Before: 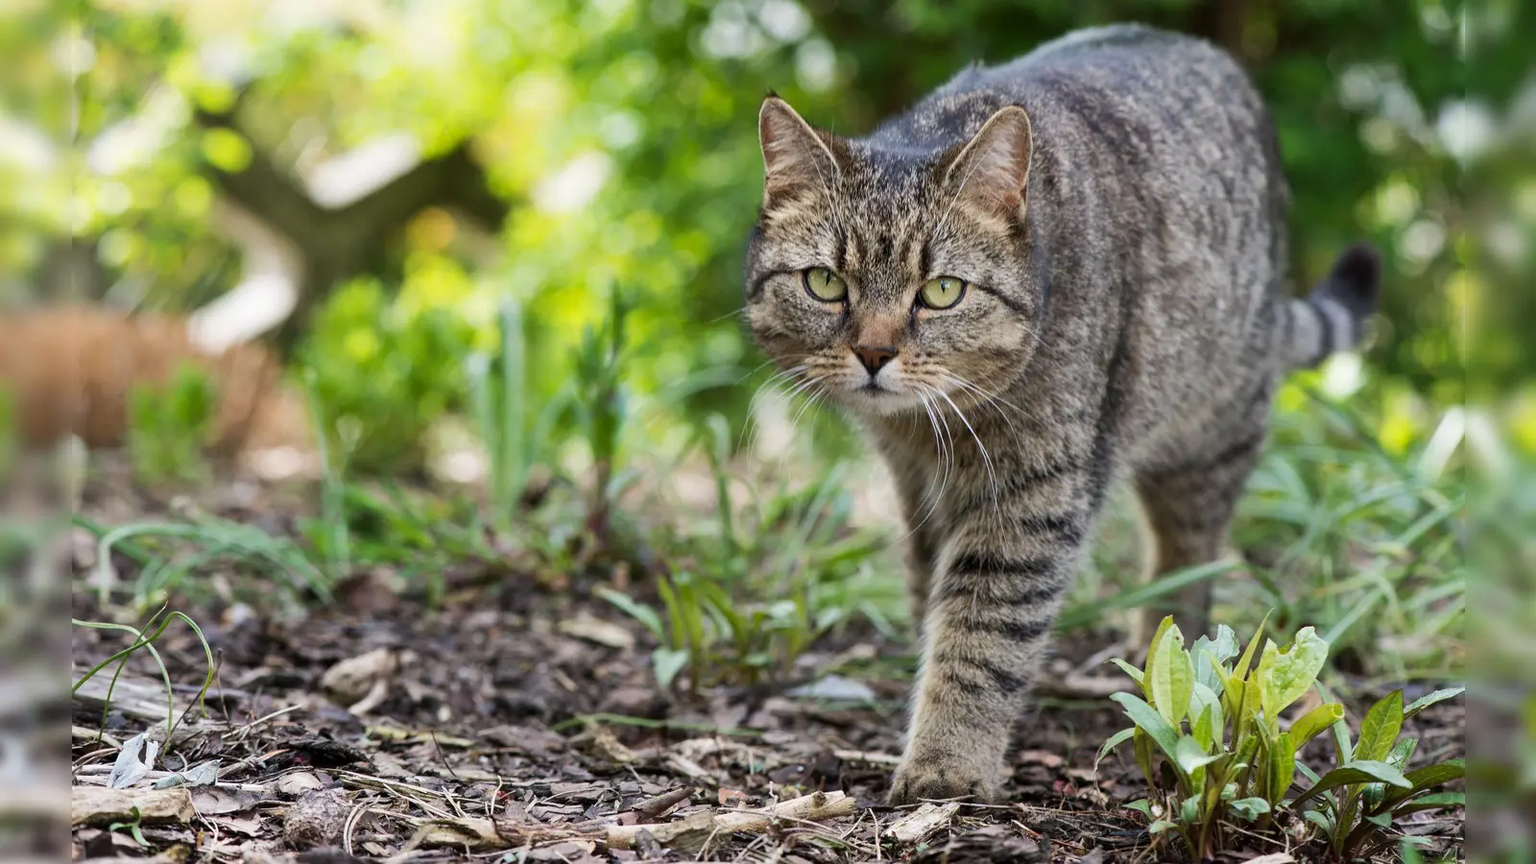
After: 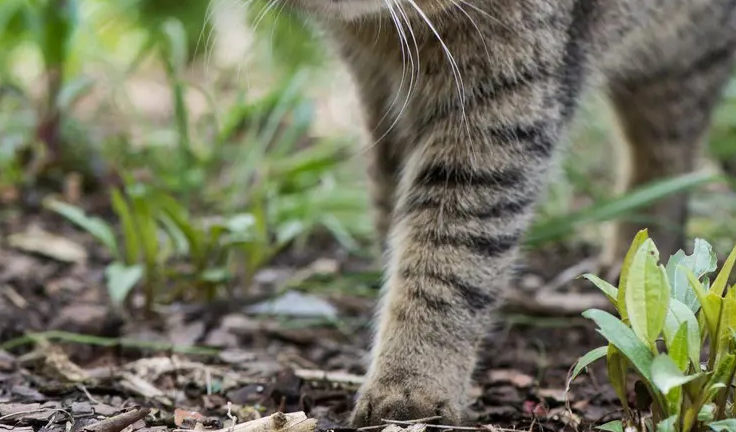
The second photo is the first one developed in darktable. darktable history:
crop: left 35.886%, top 45.88%, right 18.077%, bottom 6.059%
